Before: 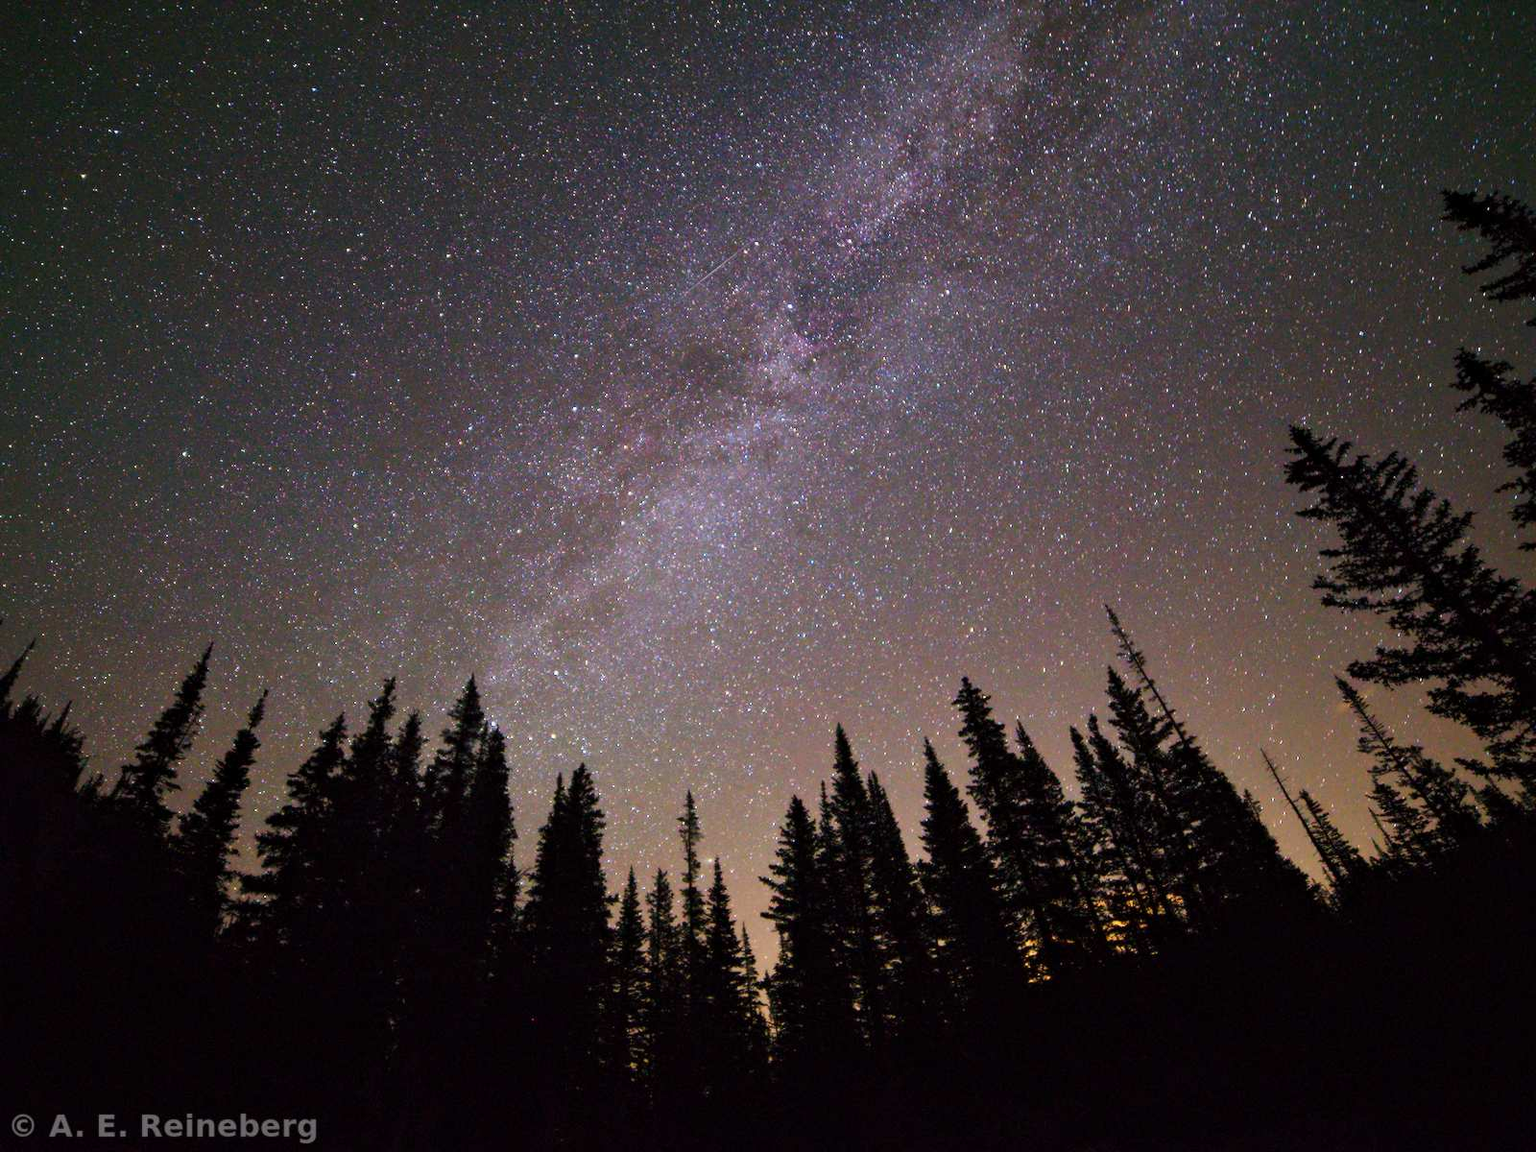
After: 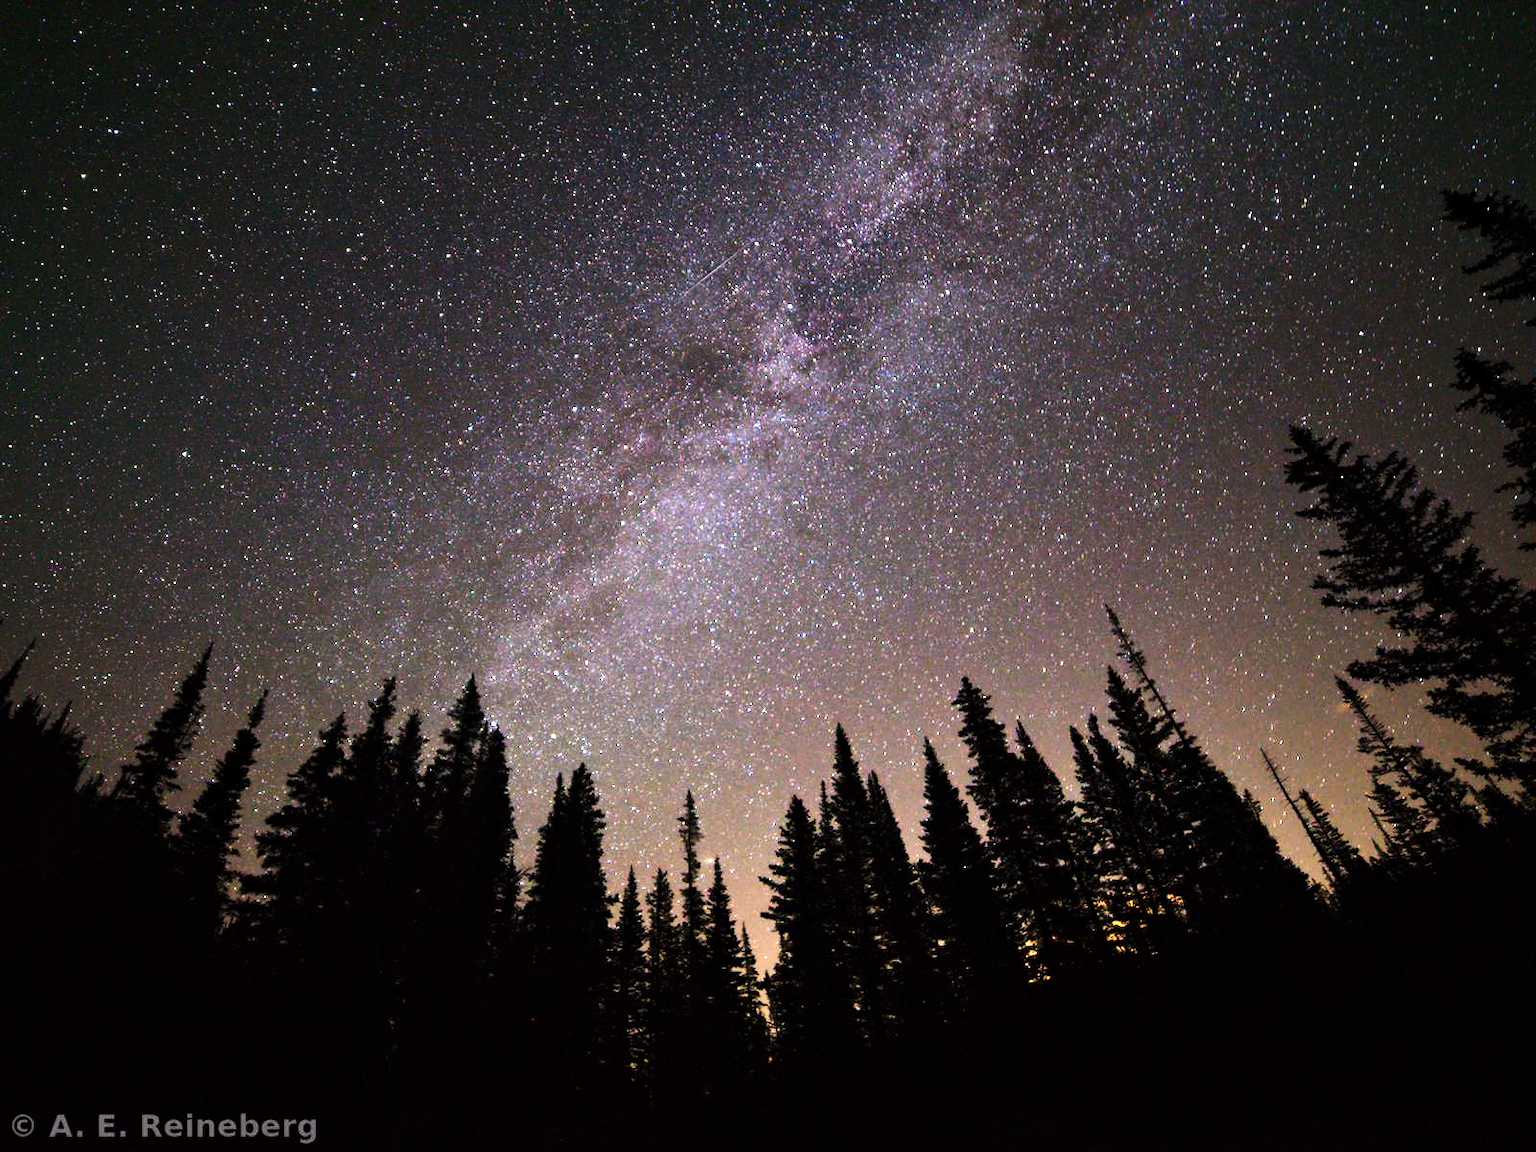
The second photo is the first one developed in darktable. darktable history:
base curve: preserve colors none
tone equalizer: -8 EV -1.05 EV, -7 EV -0.973 EV, -6 EV -0.876 EV, -5 EV -0.579 EV, -3 EV 0.554 EV, -2 EV 0.837 EV, -1 EV 1 EV, +0 EV 1.07 EV, edges refinement/feathering 500, mask exposure compensation -1.57 EV, preserve details no
